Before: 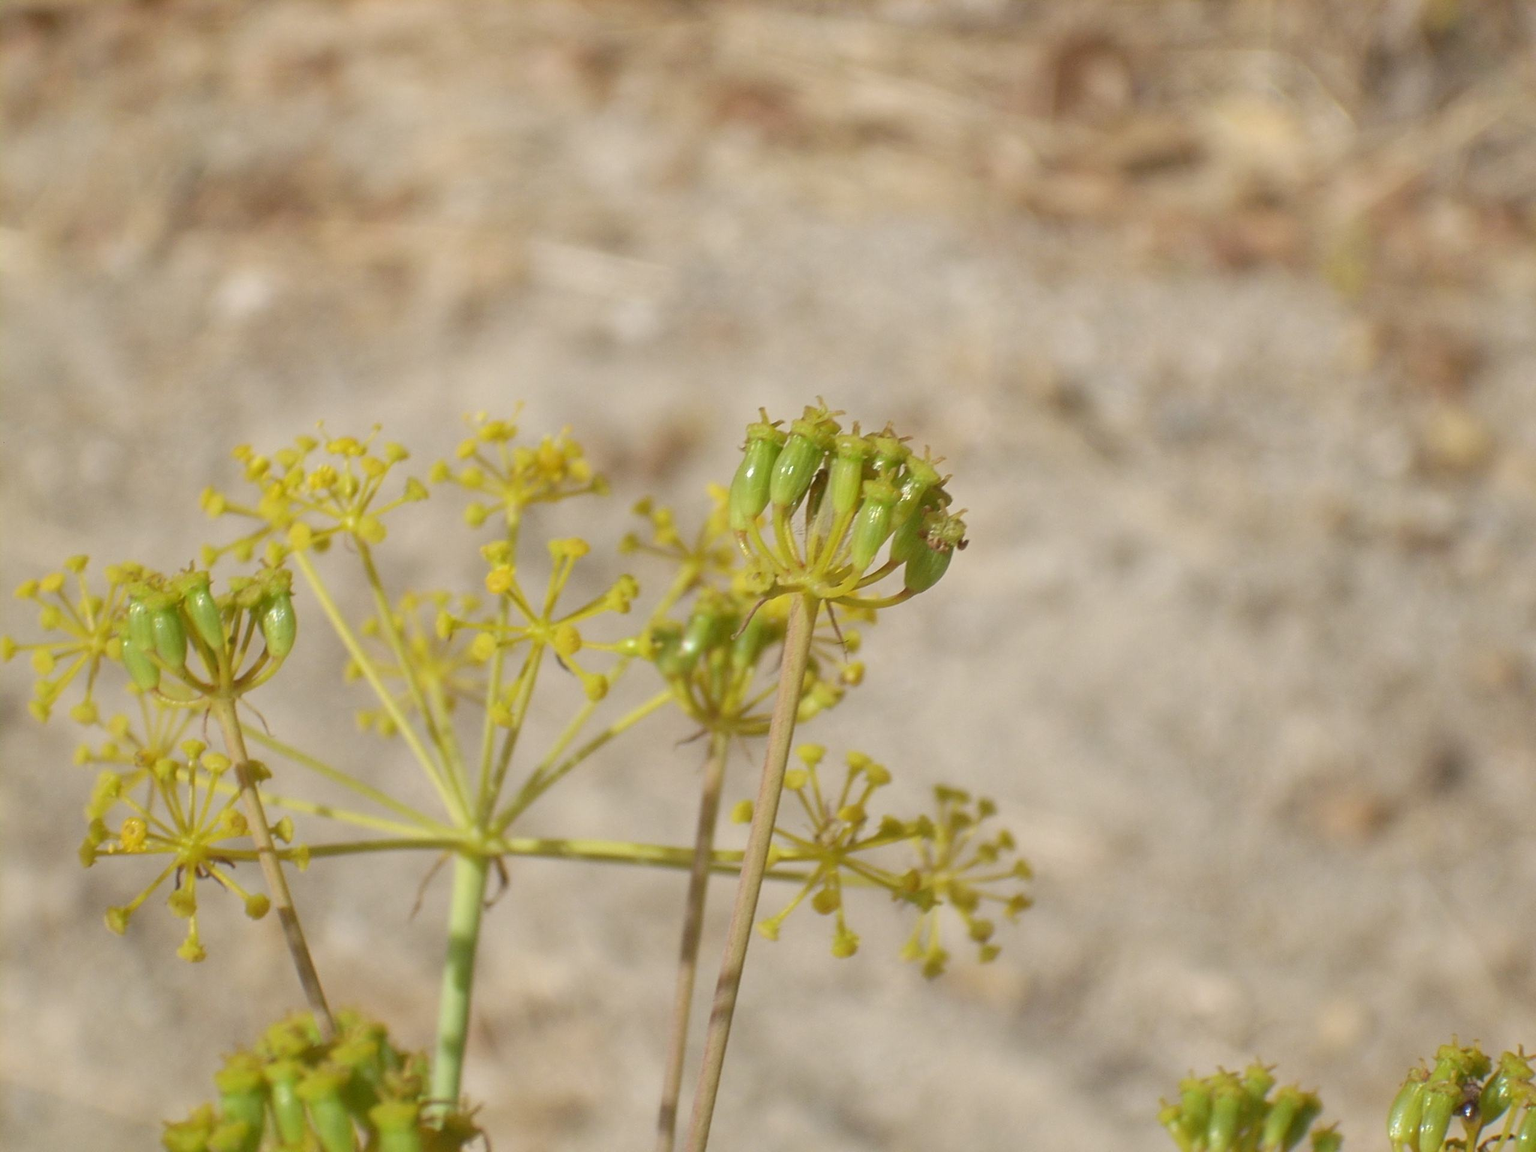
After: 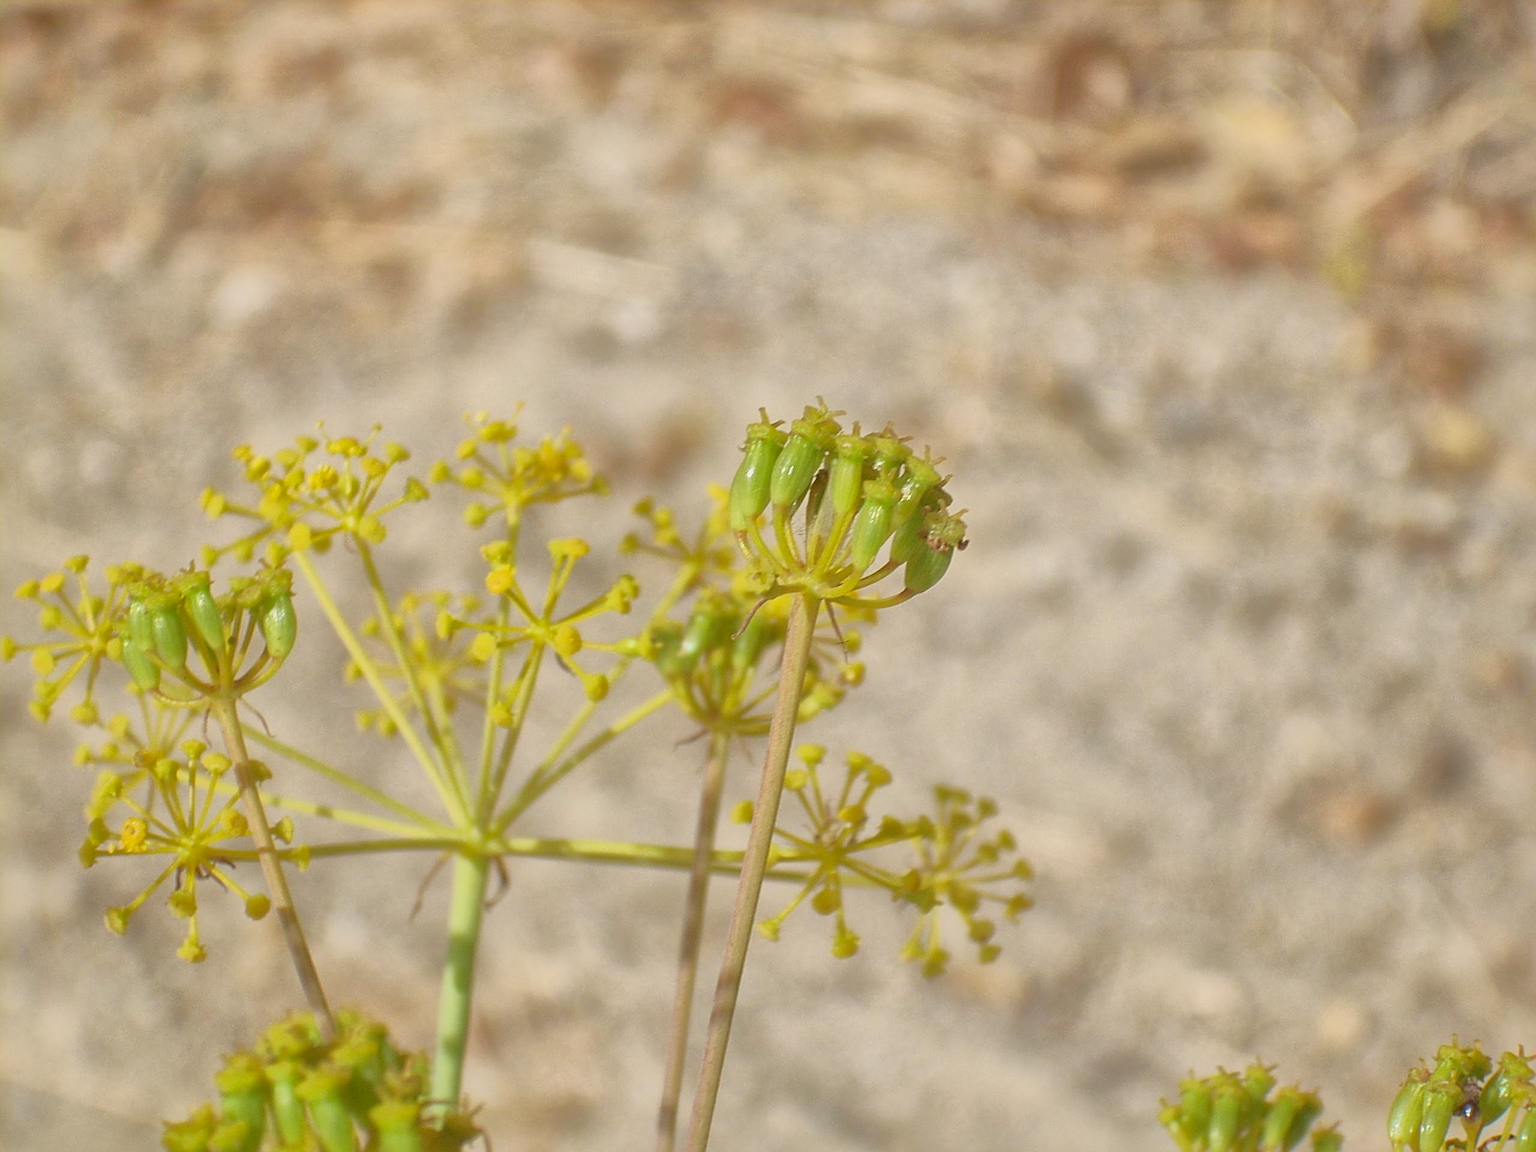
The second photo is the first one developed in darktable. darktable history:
sharpen: on, module defaults
global tonemap: drago (1, 100), detail 1
exposure: black level correction 0.001, exposure 0.5 EV, compensate exposure bias true, compensate highlight preservation false
